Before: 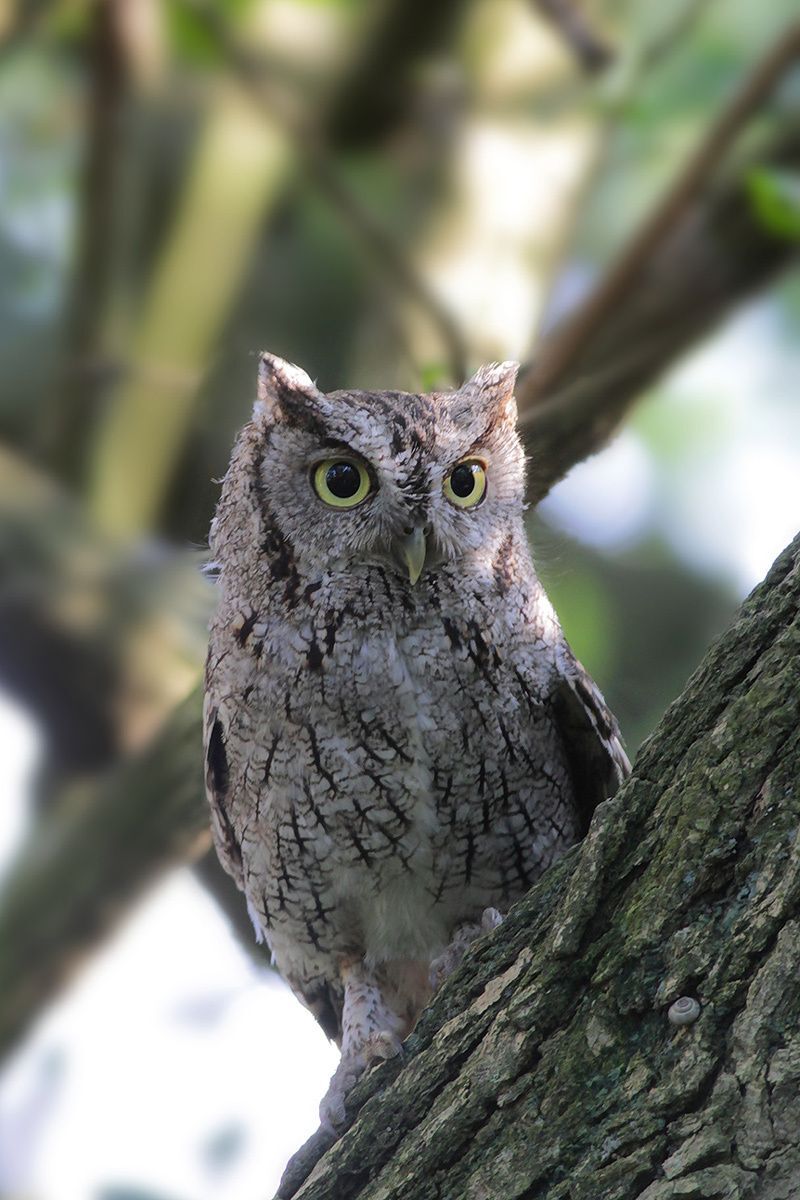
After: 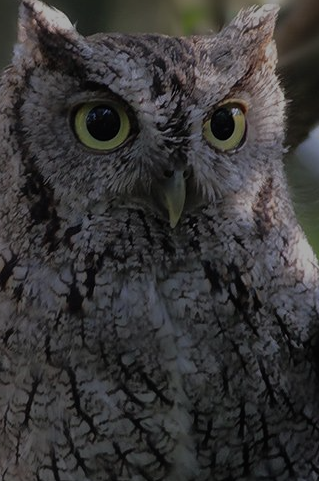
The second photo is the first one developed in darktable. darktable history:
crop: left 30.053%, top 29.828%, right 29.981%, bottom 30.059%
tone equalizer: -8 EV -1.99 EV, -7 EV -1.97 EV, -6 EV -1.97 EV, -5 EV -2 EV, -4 EV -1.97 EV, -3 EV -1.97 EV, -2 EV -1.99 EV, -1 EV -1.62 EV, +0 EV -2 EV, edges refinement/feathering 500, mask exposure compensation -1.57 EV, preserve details no
shadows and highlights: shadows 35.06, highlights -34.96, soften with gaussian
